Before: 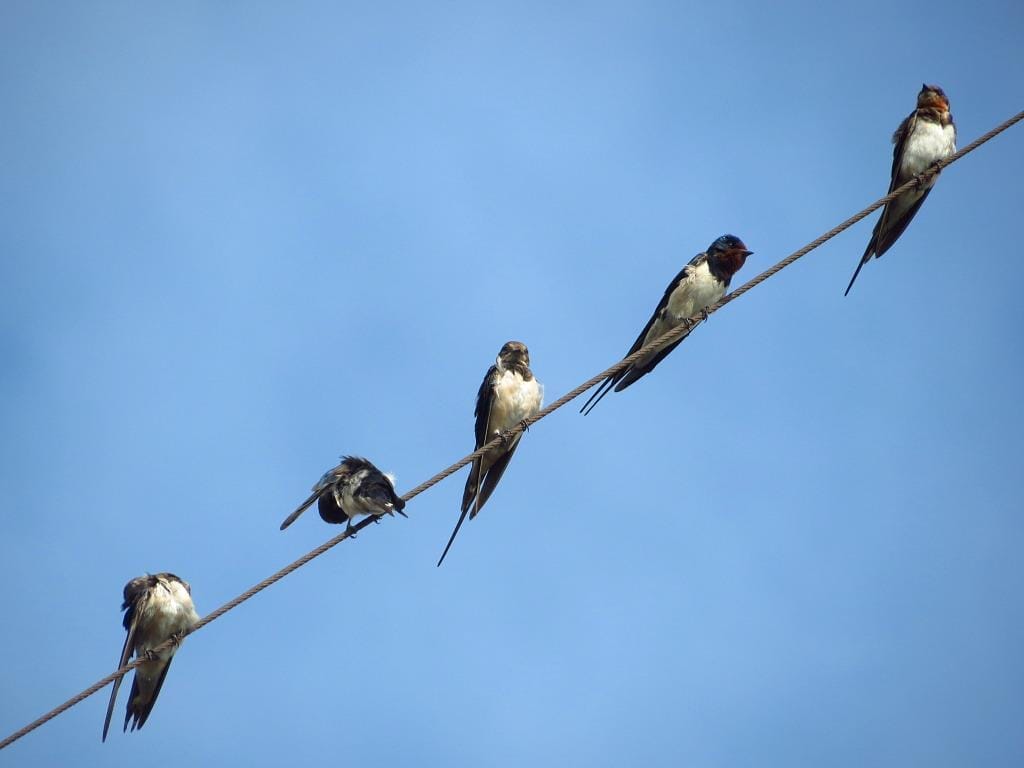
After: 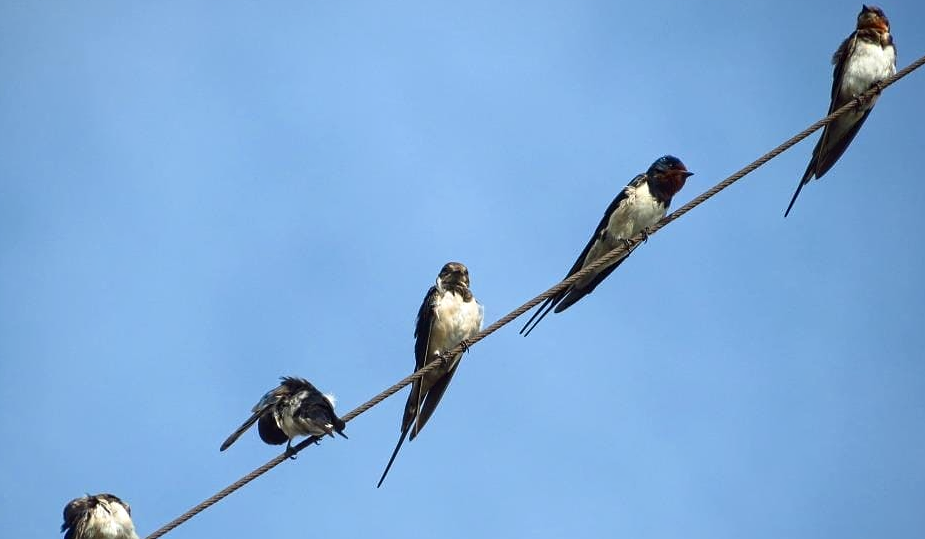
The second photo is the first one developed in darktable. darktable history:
contrast equalizer: y [[0.502, 0.505, 0.512, 0.529, 0.564, 0.588], [0.5 ×6], [0.502, 0.505, 0.512, 0.529, 0.564, 0.588], [0, 0.001, 0.001, 0.004, 0.008, 0.011], [0, 0.001, 0.001, 0.004, 0.008, 0.011]]
crop: left 5.915%, top 10.312%, right 3.701%, bottom 19.384%
tone curve: curves: ch0 [(0, 0) (0.003, 0.038) (0.011, 0.035) (0.025, 0.03) (0.044, 0.044) (0.069, 0.062) (0.1, 0.087) (0.136, 0.114) (0.177, 0.15) (0.224, 0.193) (0.277, 0.242) (0.335, 0.299) (0.399, 0.361) (0.468, 0.437) (0.543, 0.521) (0.623, 0.614) (0.709, 0.717) (0.801, 0.817) (0.898, 0.913) (1, 1)], color space Lab, independent channels, preserve colors none
